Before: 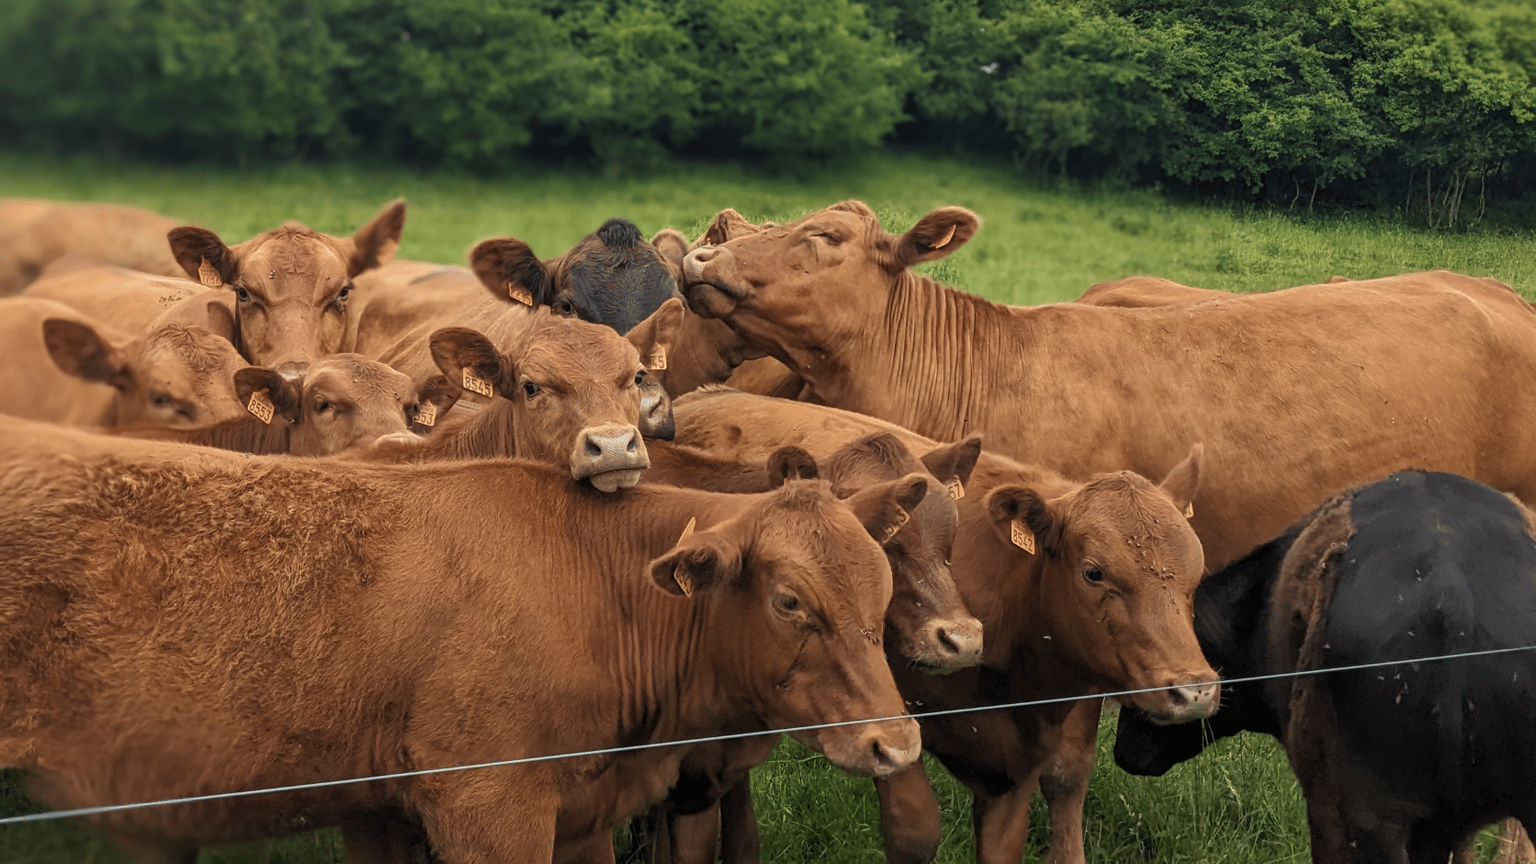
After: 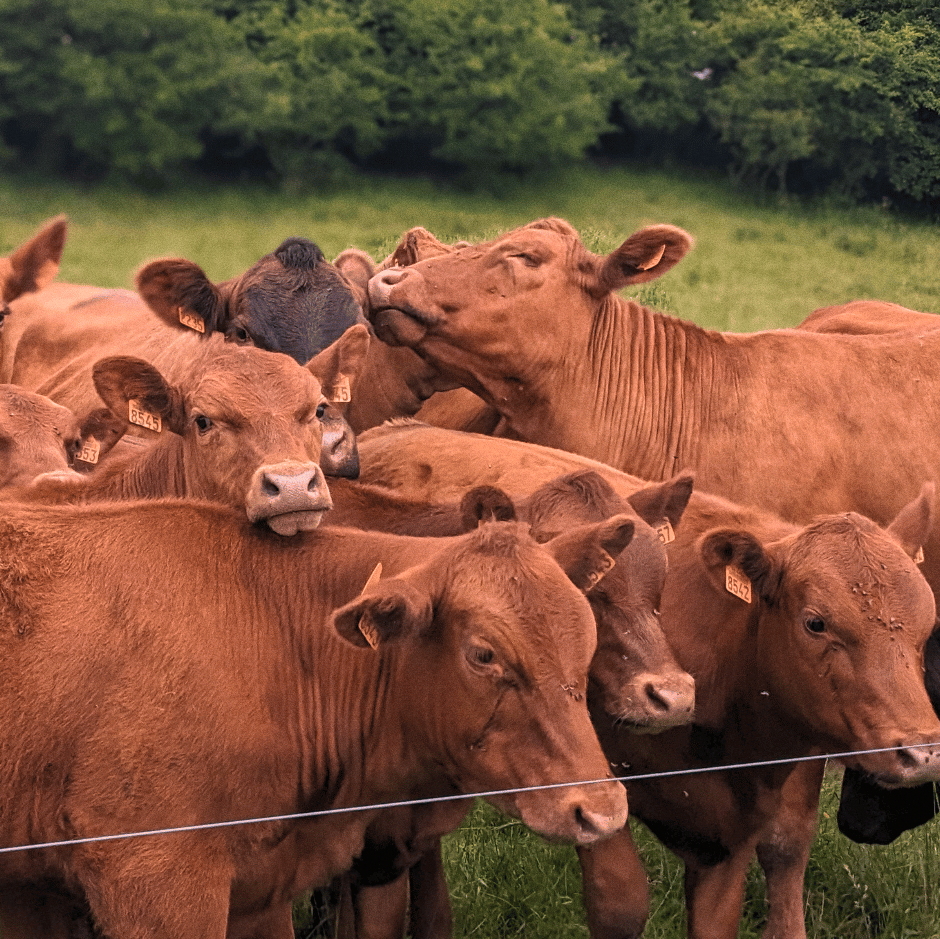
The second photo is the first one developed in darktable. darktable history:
white balance: red 1.188, blue 1.11
crop and rotate: left 22.516%, right 21.234%
grain: coarseness 0.09 ISO
